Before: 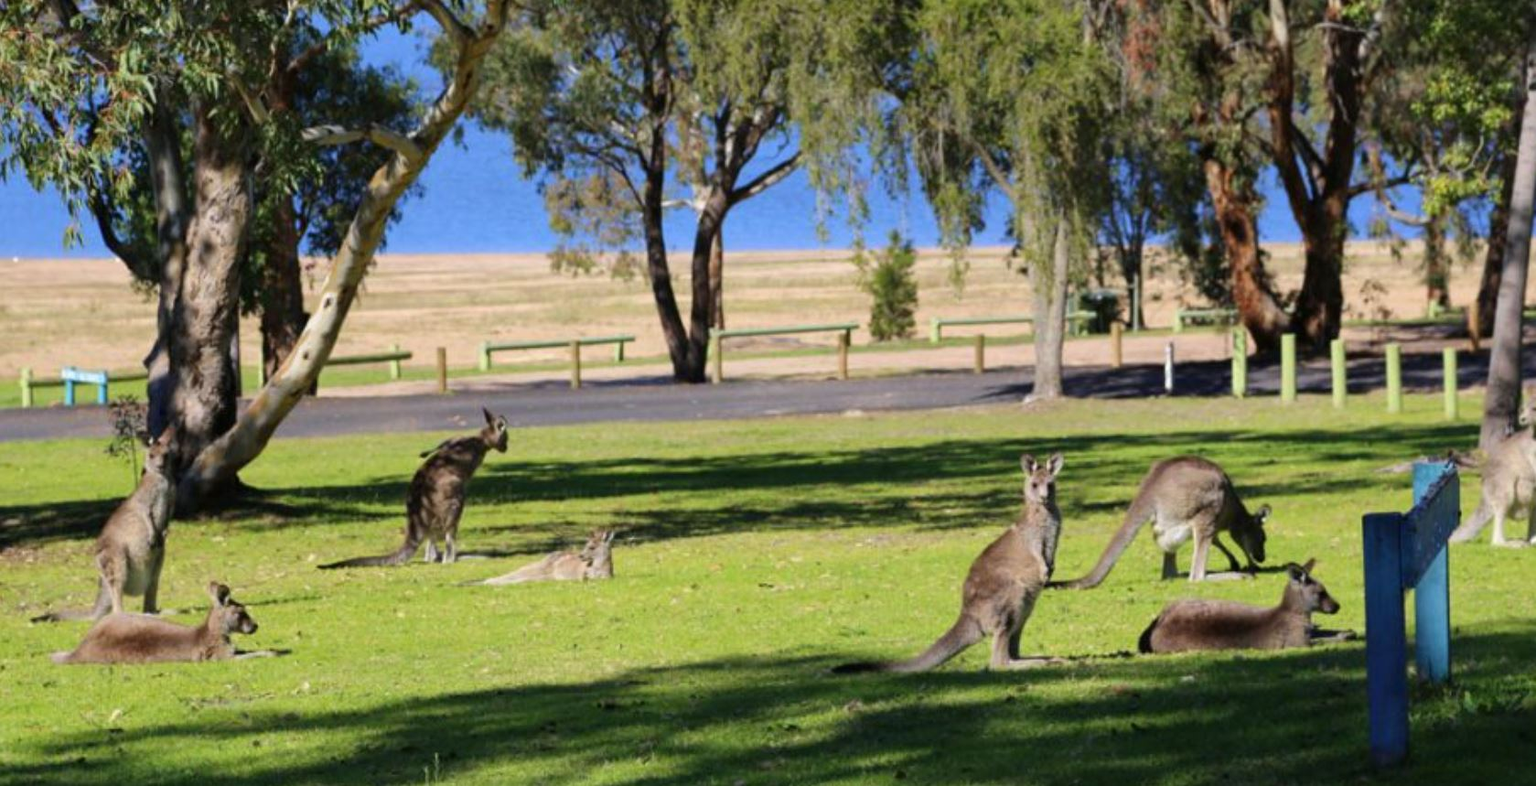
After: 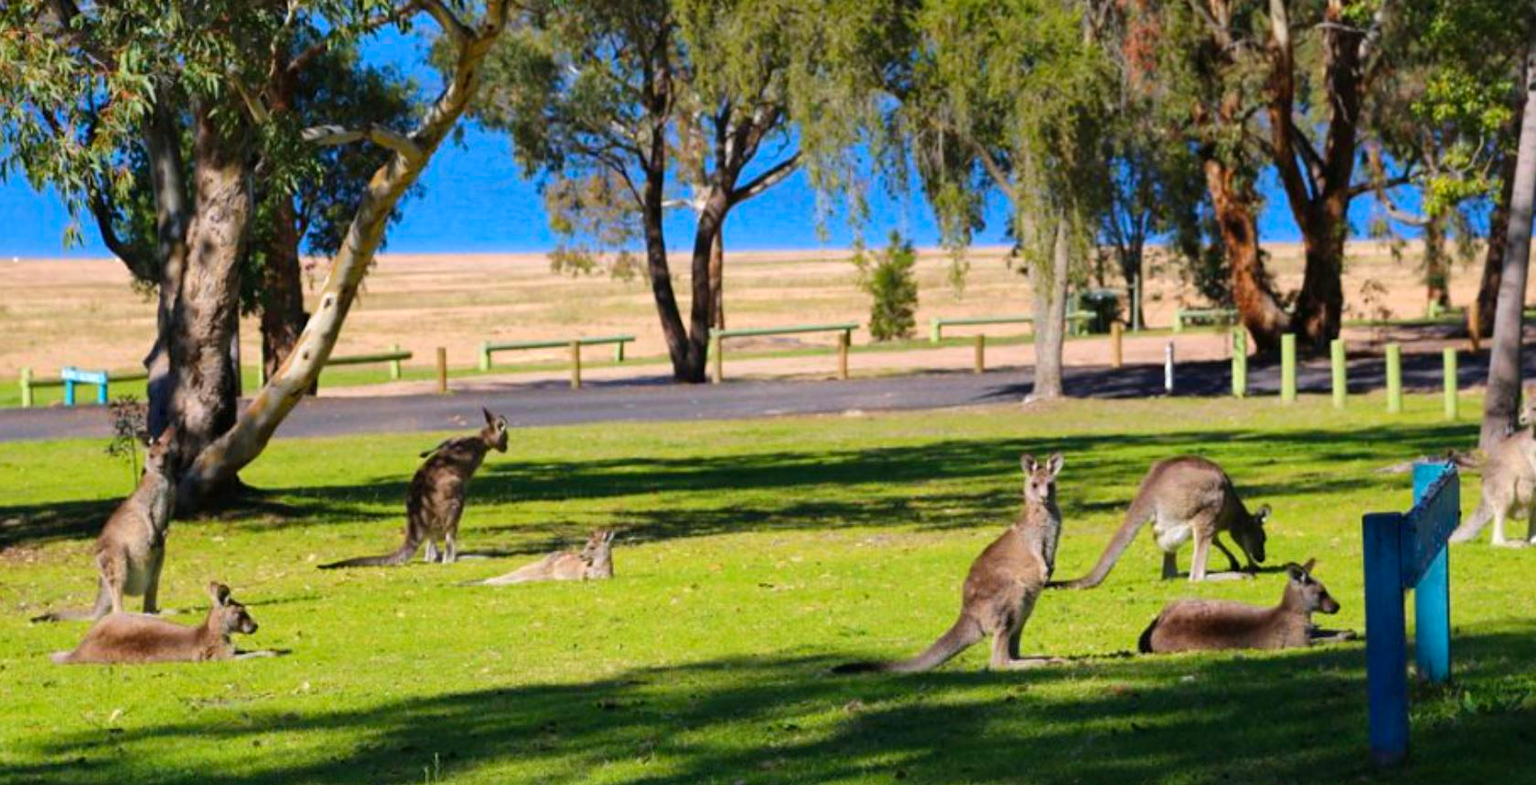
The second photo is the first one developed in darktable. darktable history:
white balance: red 1.127, blue 0.943
color correction: highlights a* -11.71, highlights b* -15.58
tone equalizer: on, module defaults
color balance rgb: perceptual saturation grading › global saturation 20%, global vibrance 20%
